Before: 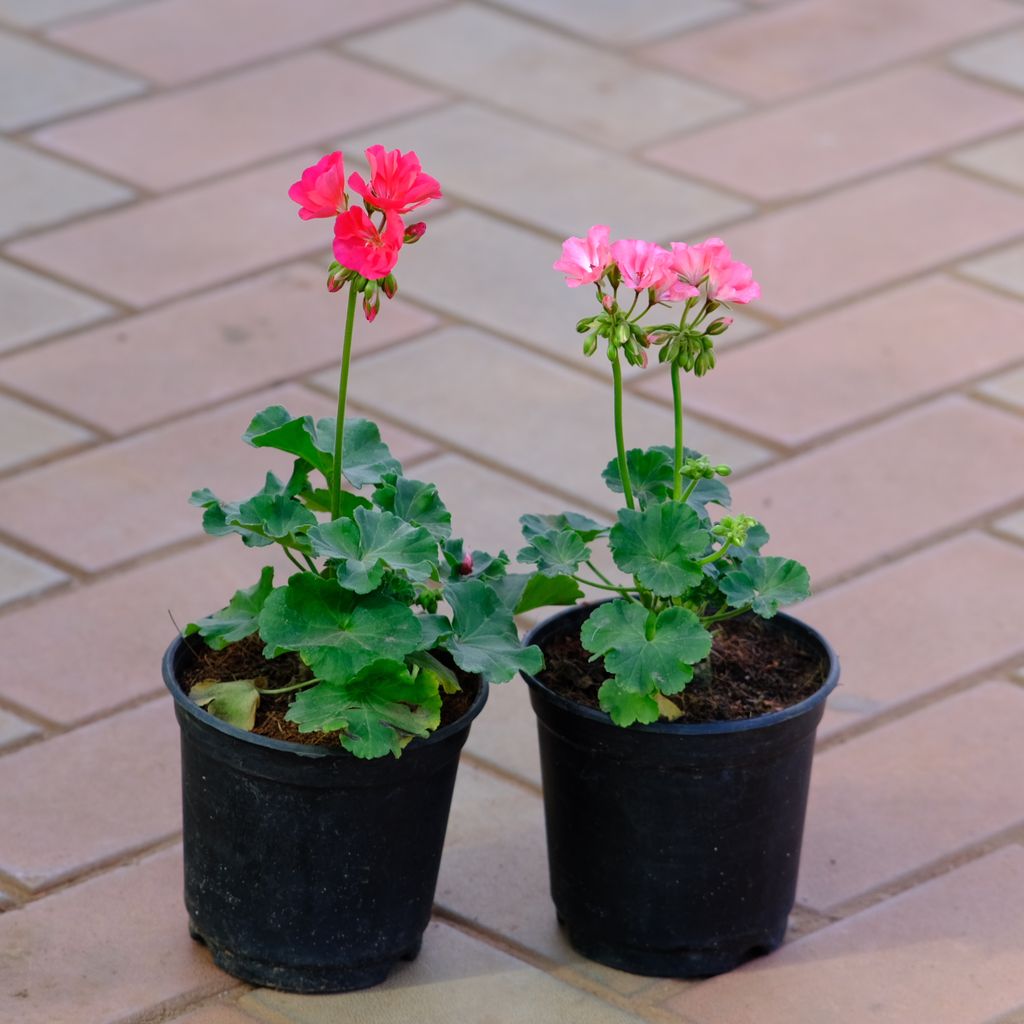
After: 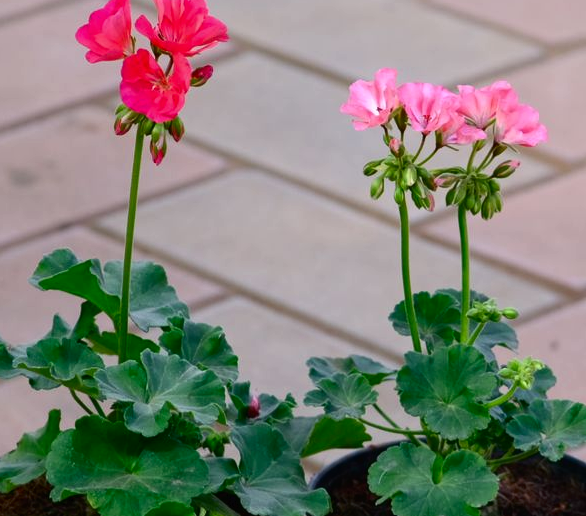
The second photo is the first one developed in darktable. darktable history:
tone curve: curves: ch0 [(0, 0) (0.003, 0.012) (0.011, 0.015) (0.025, 0.02) (0.044, 0.032) (0.069, 0.044) (0.1, 0.063) (0.136, 0.085) (0.177, 0.121) (0.224, 0.159) (0.277, 0.207) (0.335, 0.261) (0.399, 0.328) (0.468, 0.41) (0.543, 0.506) (0.623, 0.609) (0.709, 0.719) (0.801, 0.82) (0.898, 0.907) (1, 1)], color space Lab, independent channels, preserve colors none
crop: left 20.819%, top 15.416%, right 21.86%, bottom 34.143%
